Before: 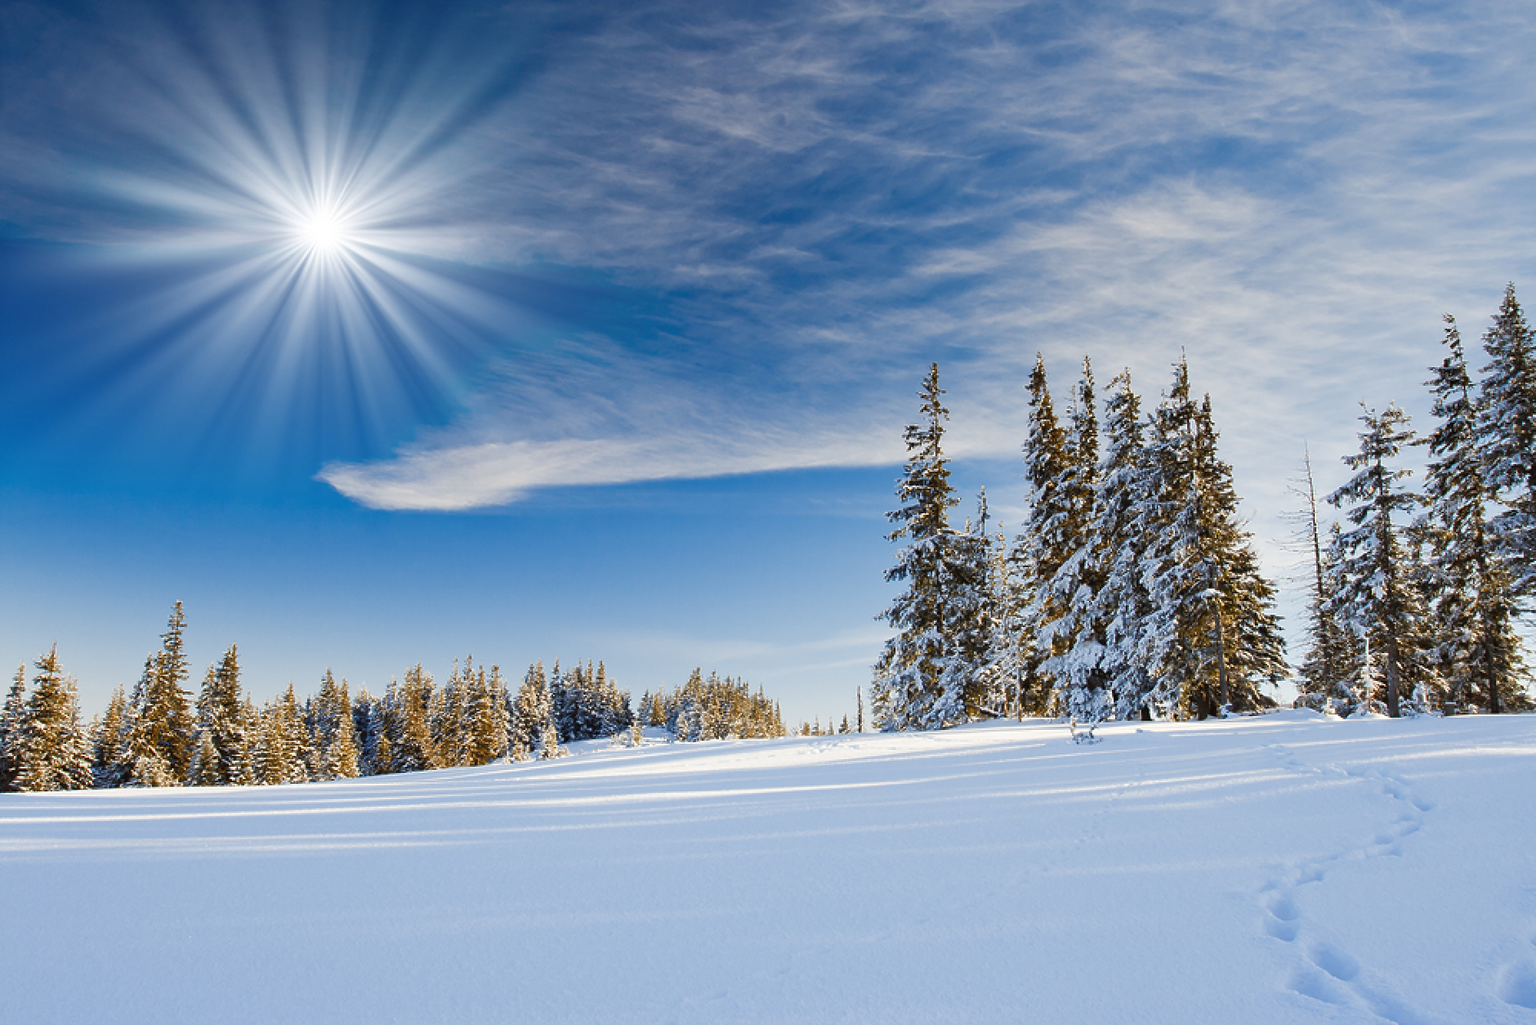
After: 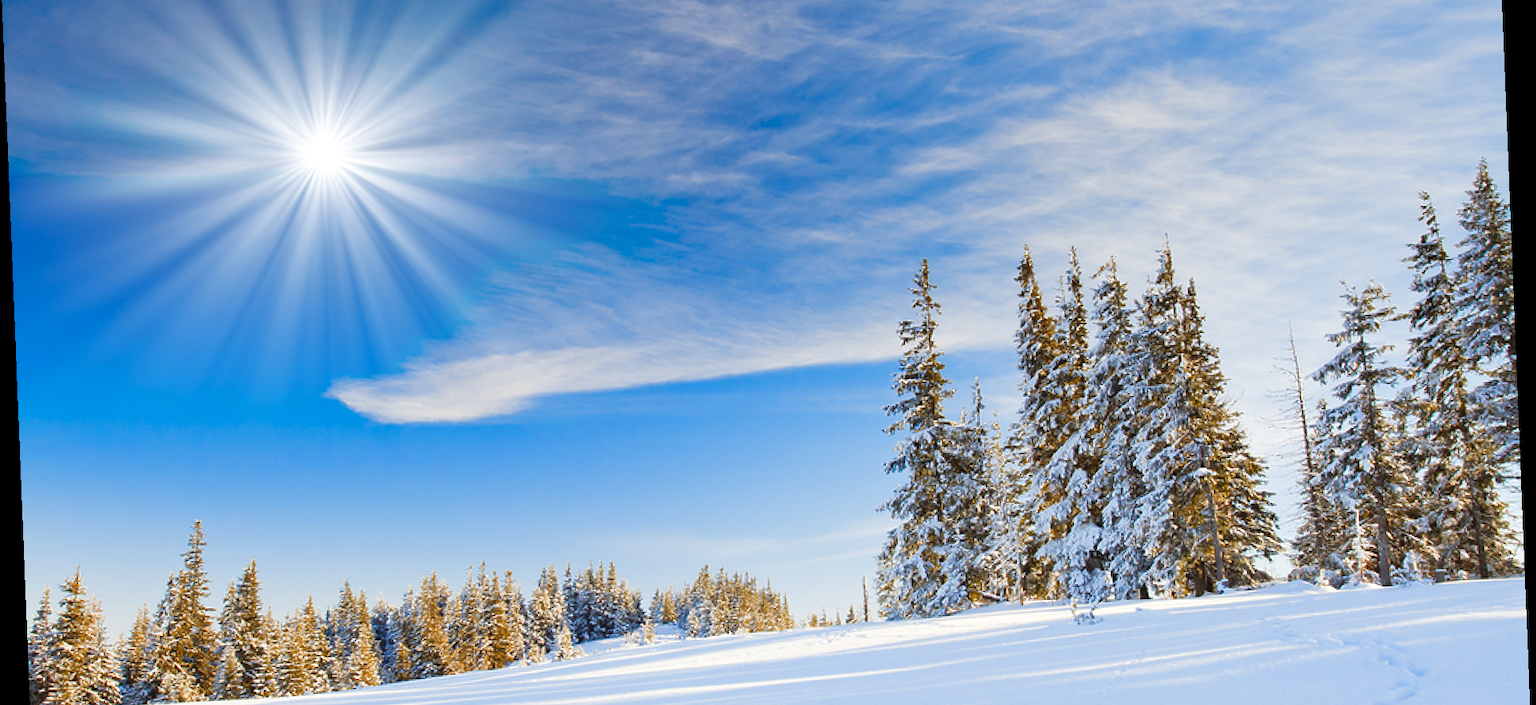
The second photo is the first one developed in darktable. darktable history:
rotate and perspective: rotation -2.29°, automatic cropping off
crop: top 11.166%, bottom 22.168%
levels: levels [0, 0.43, 0.984]
